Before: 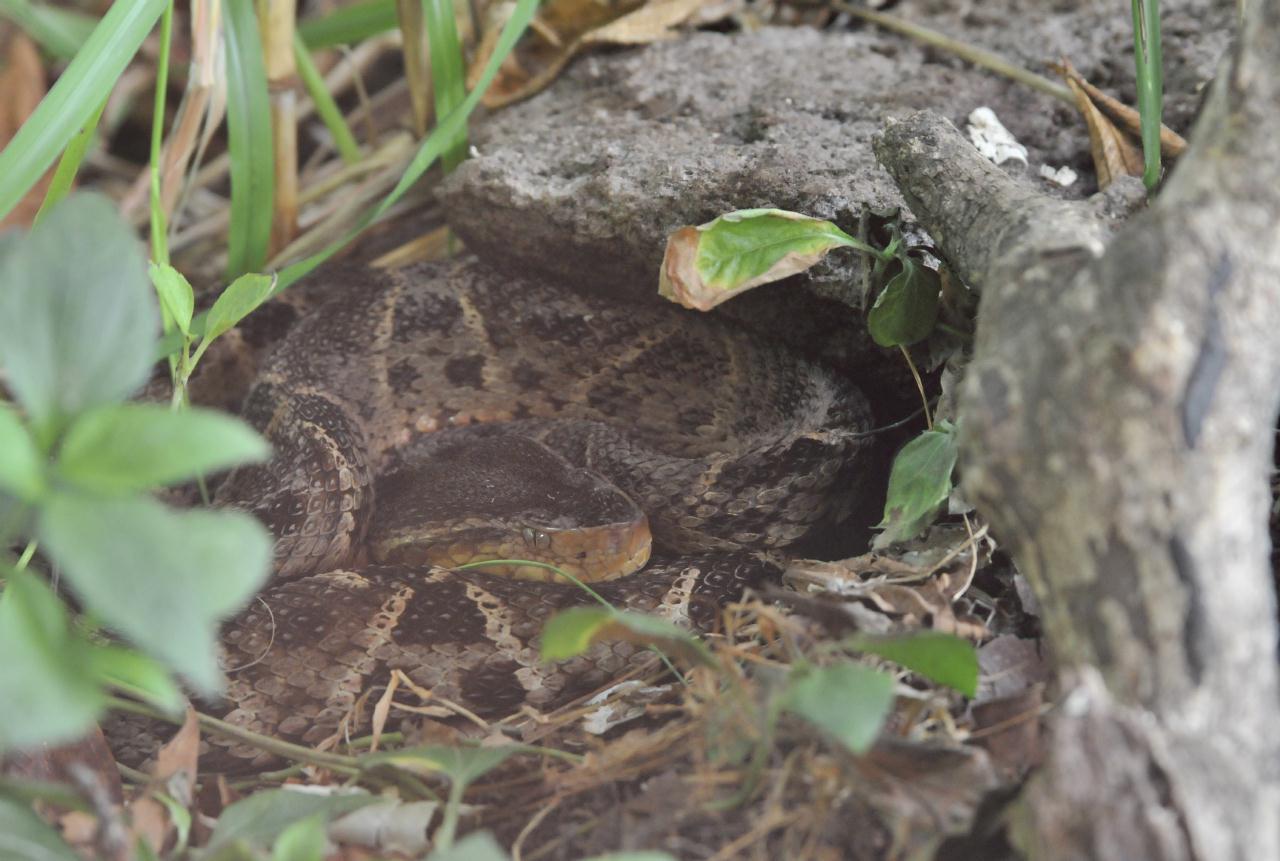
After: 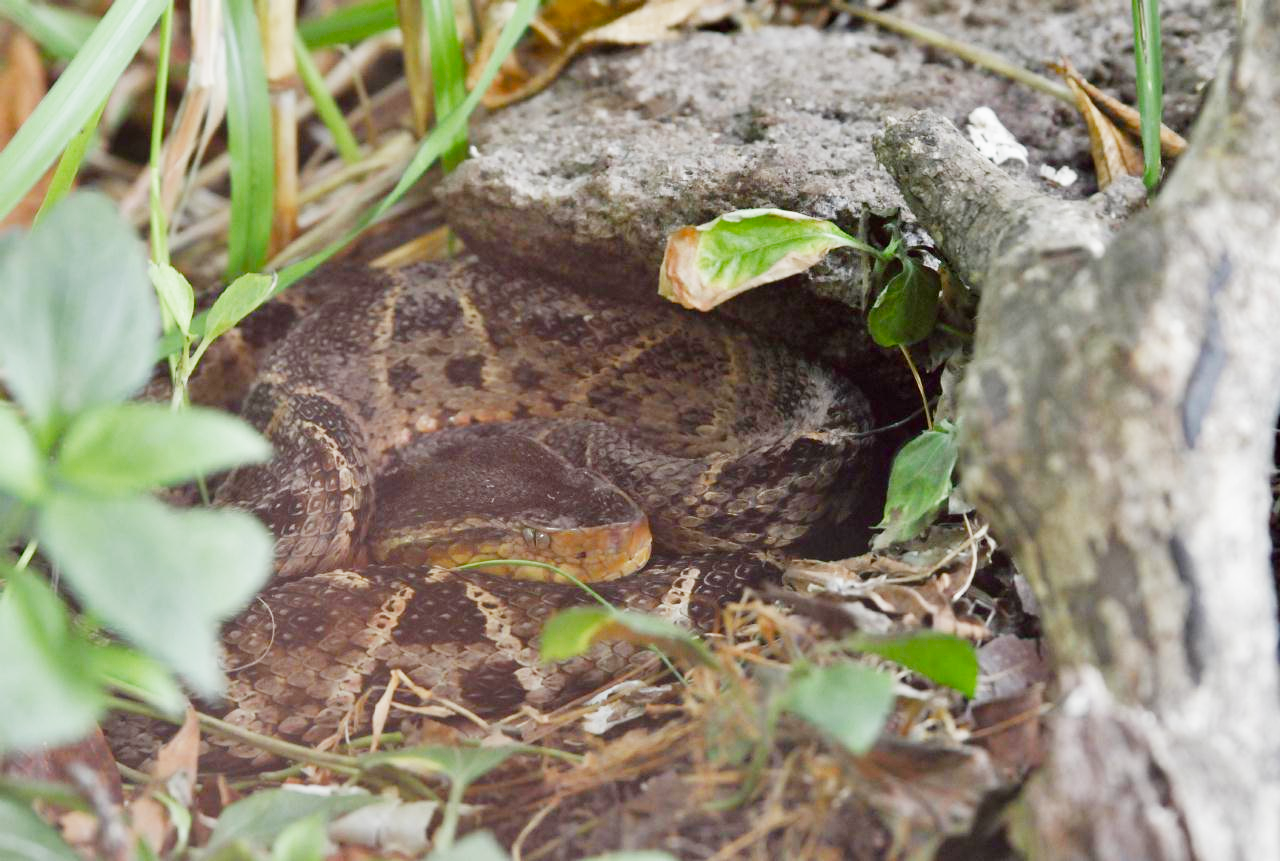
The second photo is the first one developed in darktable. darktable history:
filmic rgb: middle gray luminance 12.74%, black relative exposure -10.13 EV, white relative exposure 3.47 EV, threshold 6 EV, target black luminance 0%, hardness 5.74, latitude 44.69%, contrast 1.221, highlights saturation mix 5%, shadows ↔ highlights balance 26.78%, add noise in highlights 0, preserve chrominance no, color science v3 (2019), use custom middle-gray values true, iterations of high-quality reconstruction 0, contrast in highlights soft, enable highlight reconstruction true
color balance rgb: perceptual saturation grading › global saturation 20%, perceptual saturation grading › highlights -25%, perceptual saturation grading › shadows 50%
